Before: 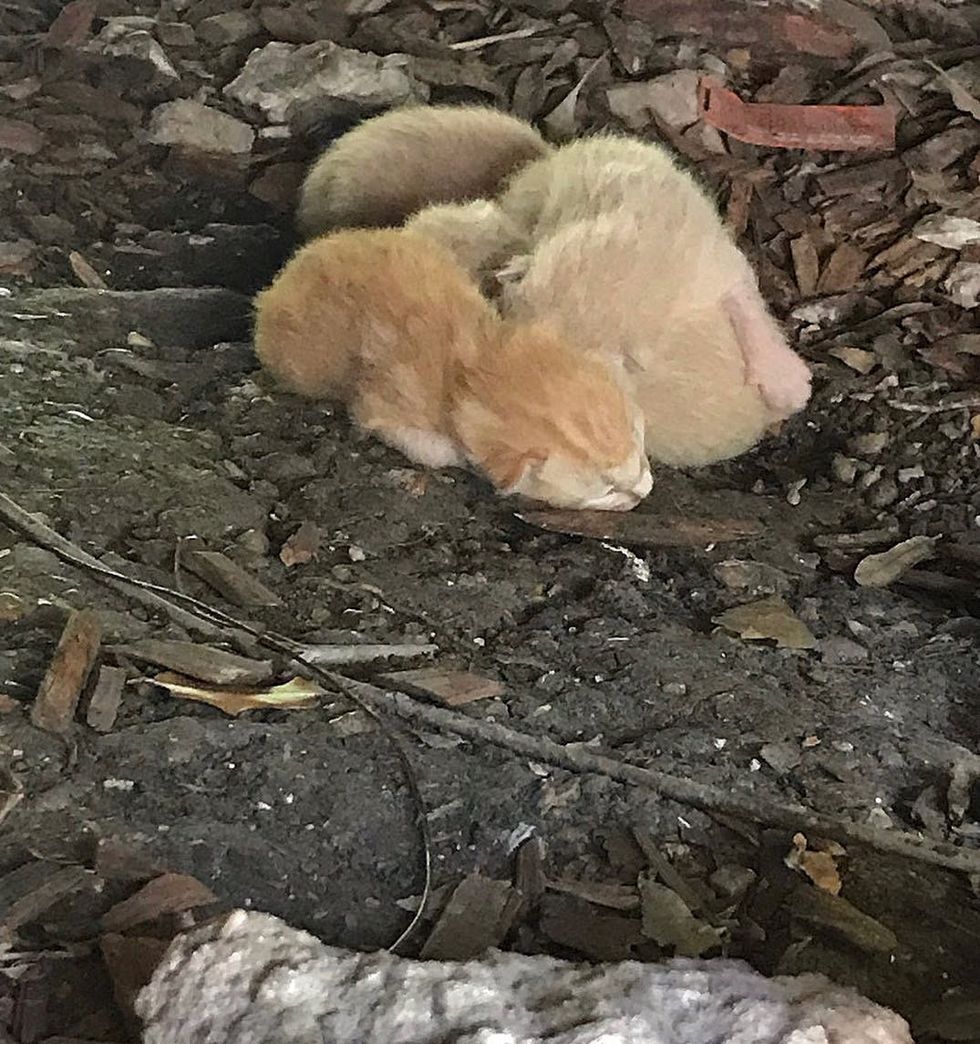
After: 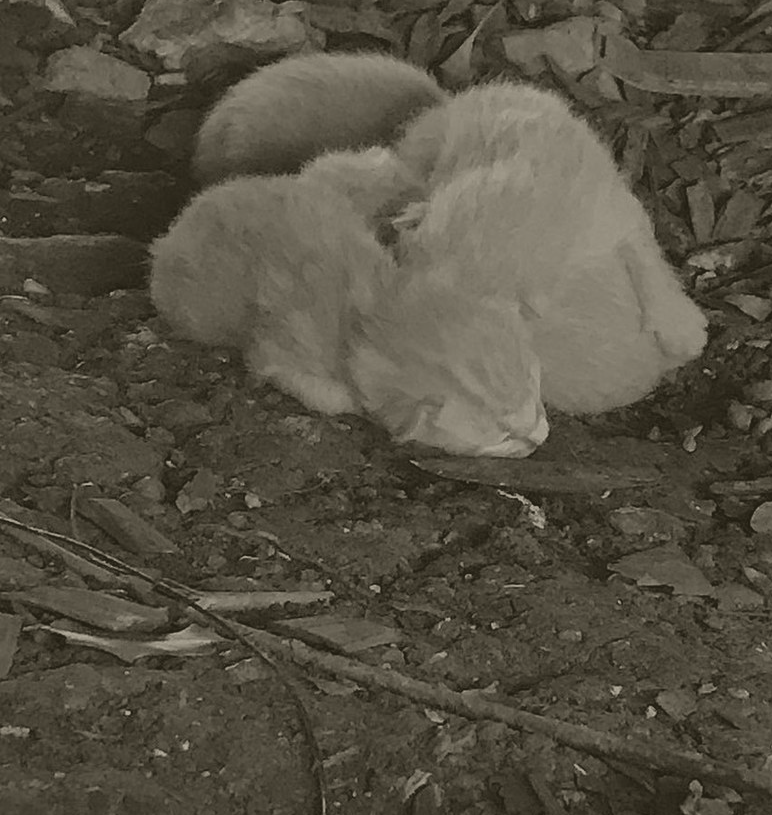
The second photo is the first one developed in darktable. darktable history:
colorize: hue 41.44°, saturation 22%, source mix 60%, lightness 10.61%
velvia: strength 9.25%
crop and rotate: left 10.77%, top 5.1%, right 10.41%, bottom 16.76%
